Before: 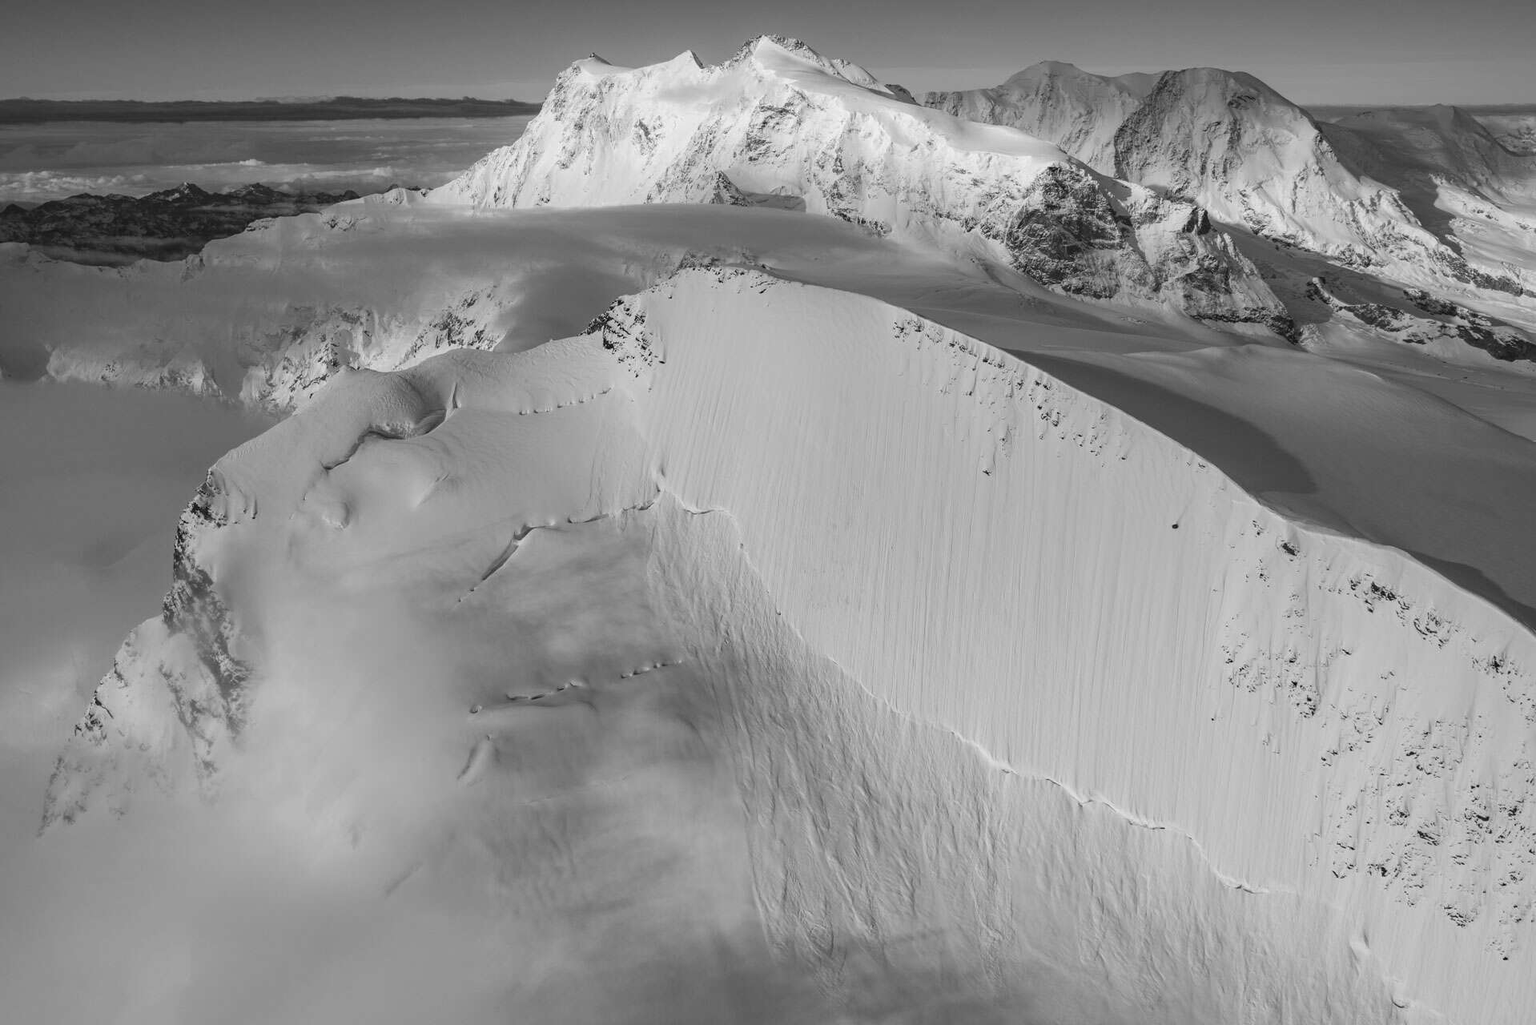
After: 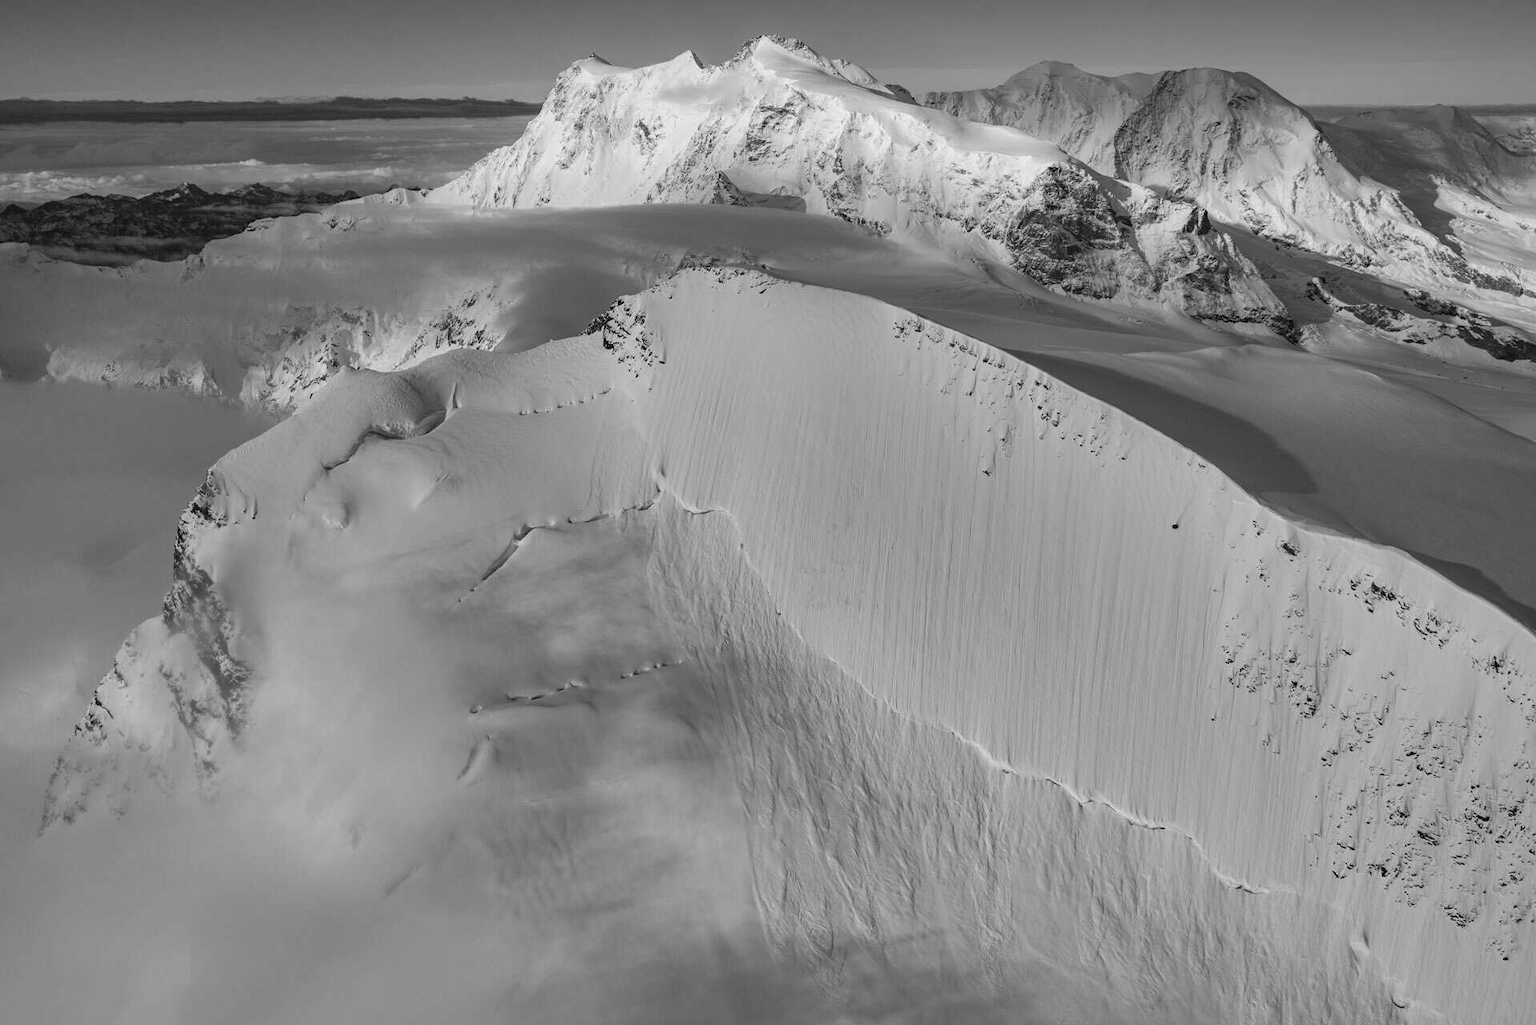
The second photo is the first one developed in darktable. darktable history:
shadows and highlights: radius 107.39, shadows 43.93, highlights -66.37, highlights color adjustment 41.43%, low approximation 0.01, soften with gaussian
